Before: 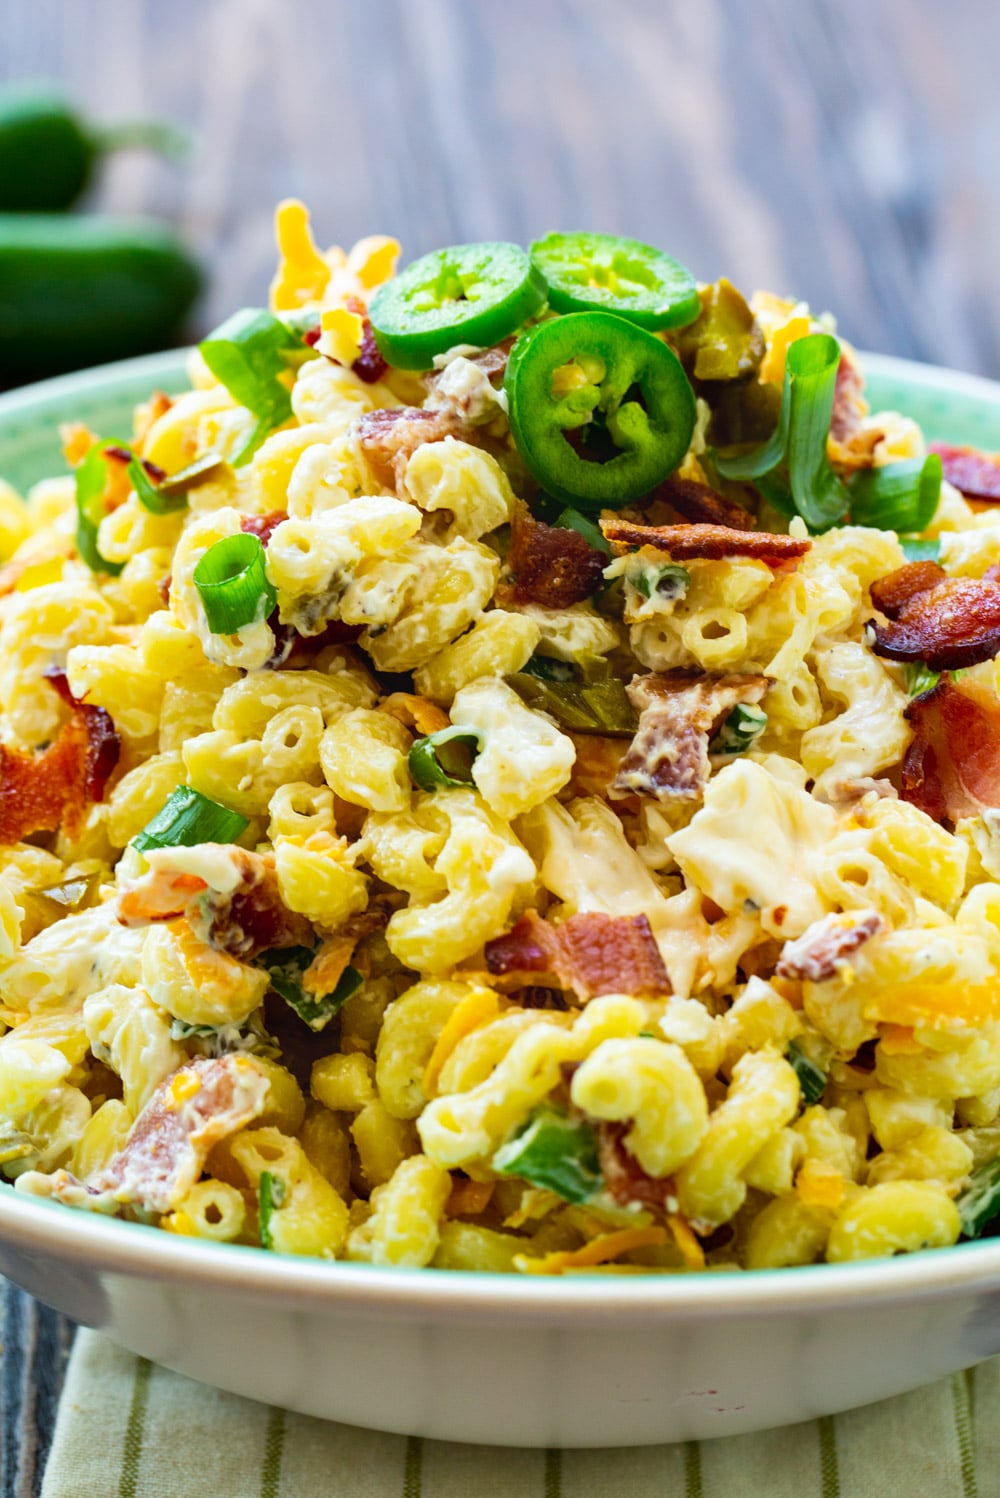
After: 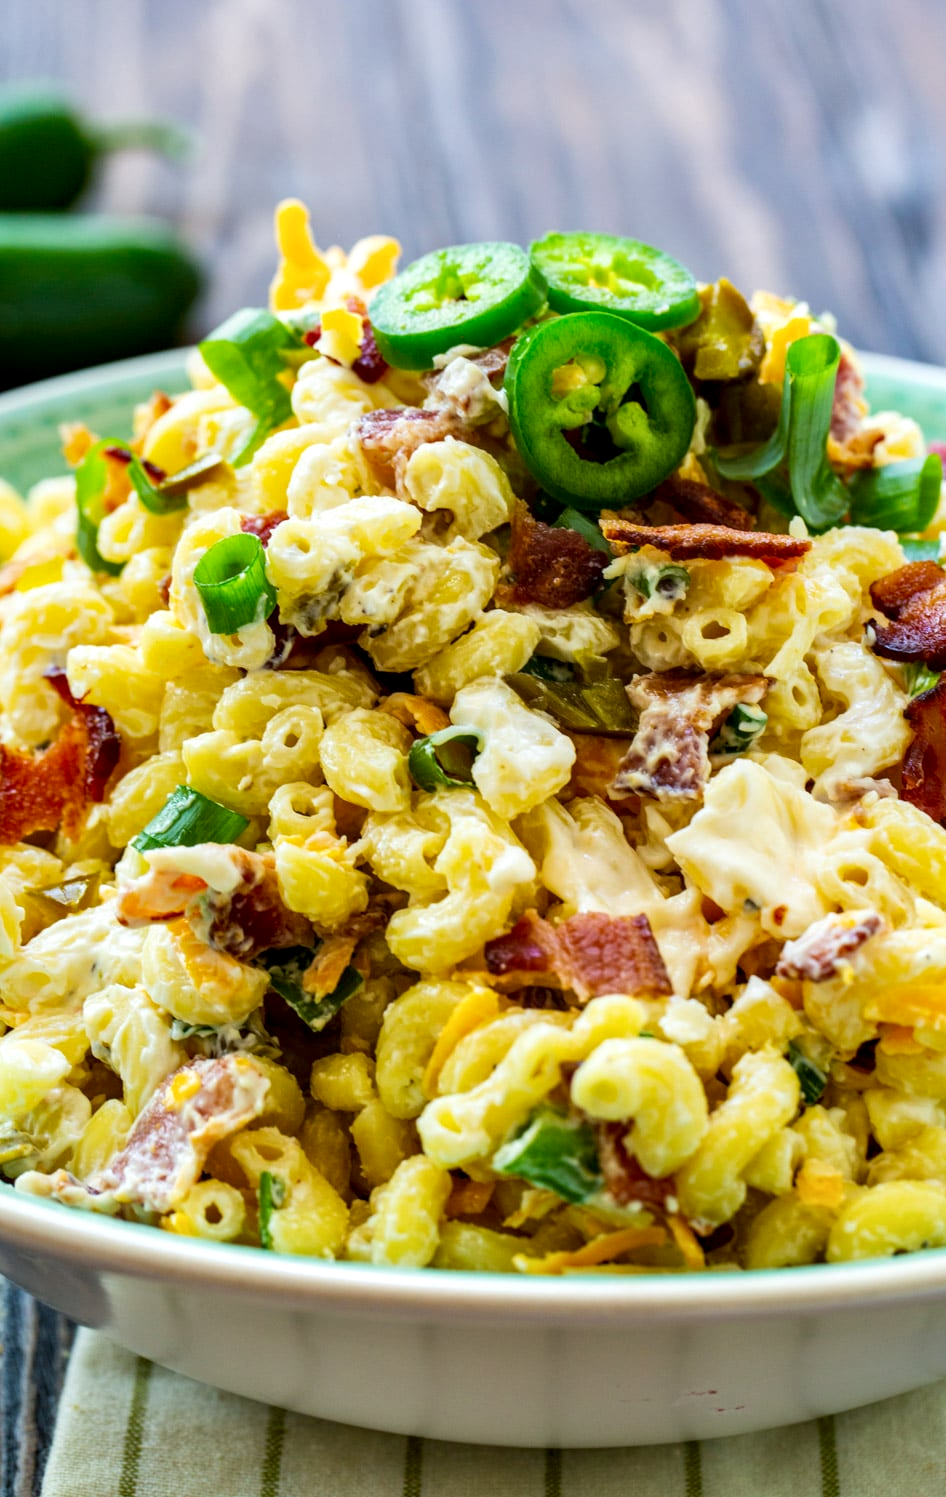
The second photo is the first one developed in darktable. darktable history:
local contrast: shadows 91%, midtone range 0.498
crop and rotate: right 5.34%
